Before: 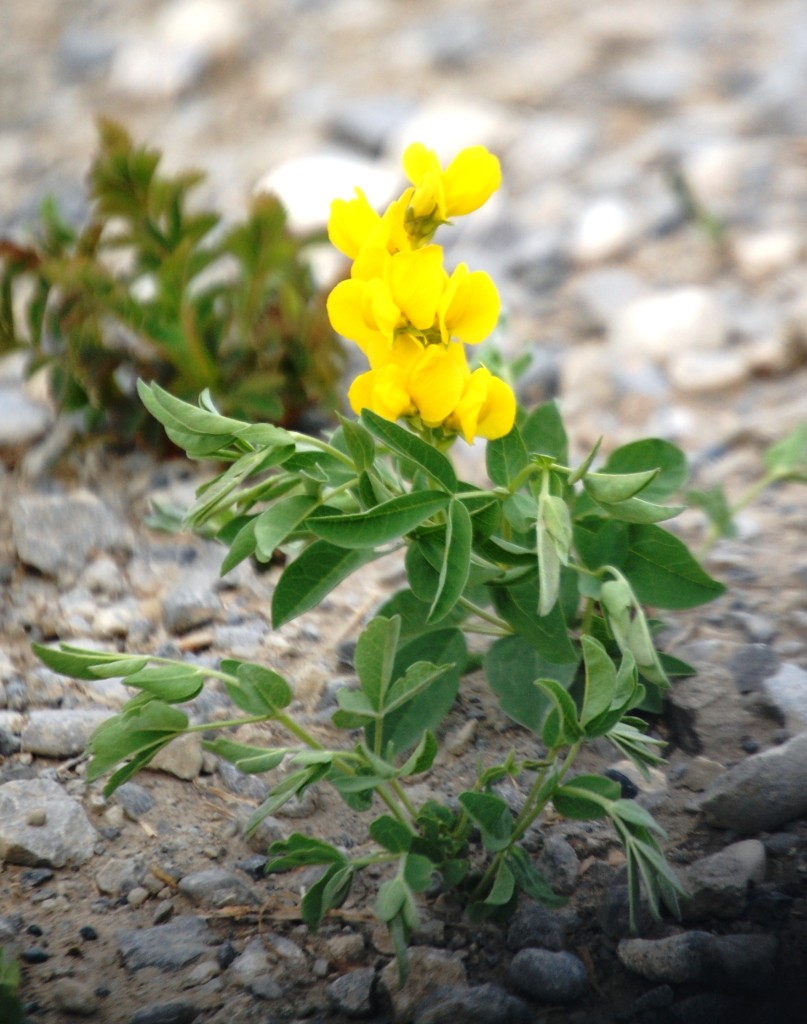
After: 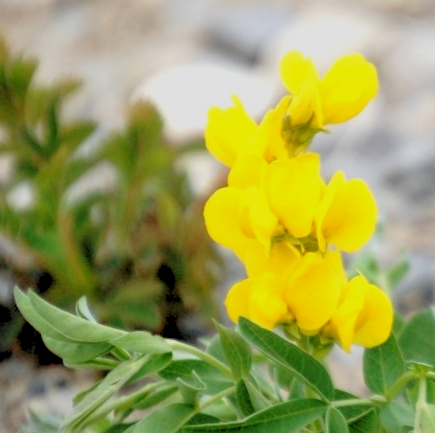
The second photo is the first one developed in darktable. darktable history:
rgb levels: preserve colors sum RGB, levels [[0.038, 0.433, 0.934], [0, 0.5, 1], [0, 0.5, 1]]
crop: left 15.306%, top 9.065%, right 30.789%, bottom 48.638%
exposure: black level correction 0.001, exposure -0.2 EV, compensate highlight preservation false
